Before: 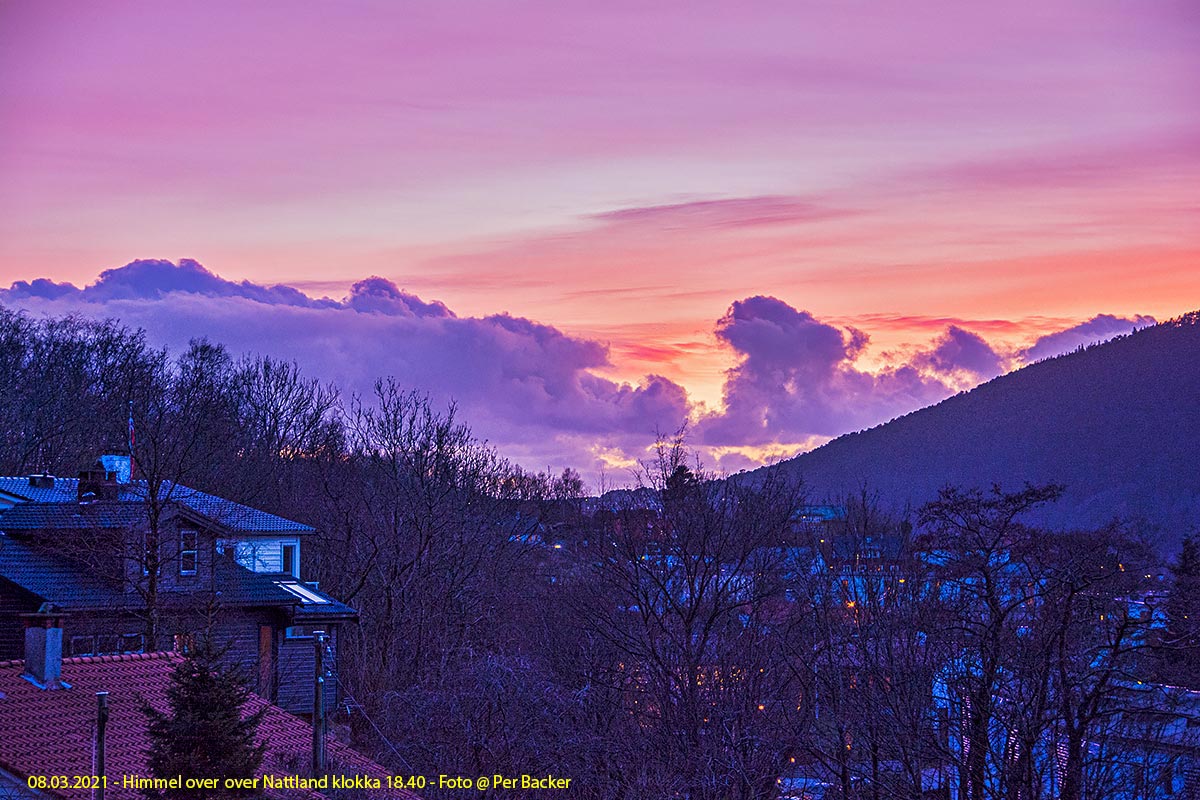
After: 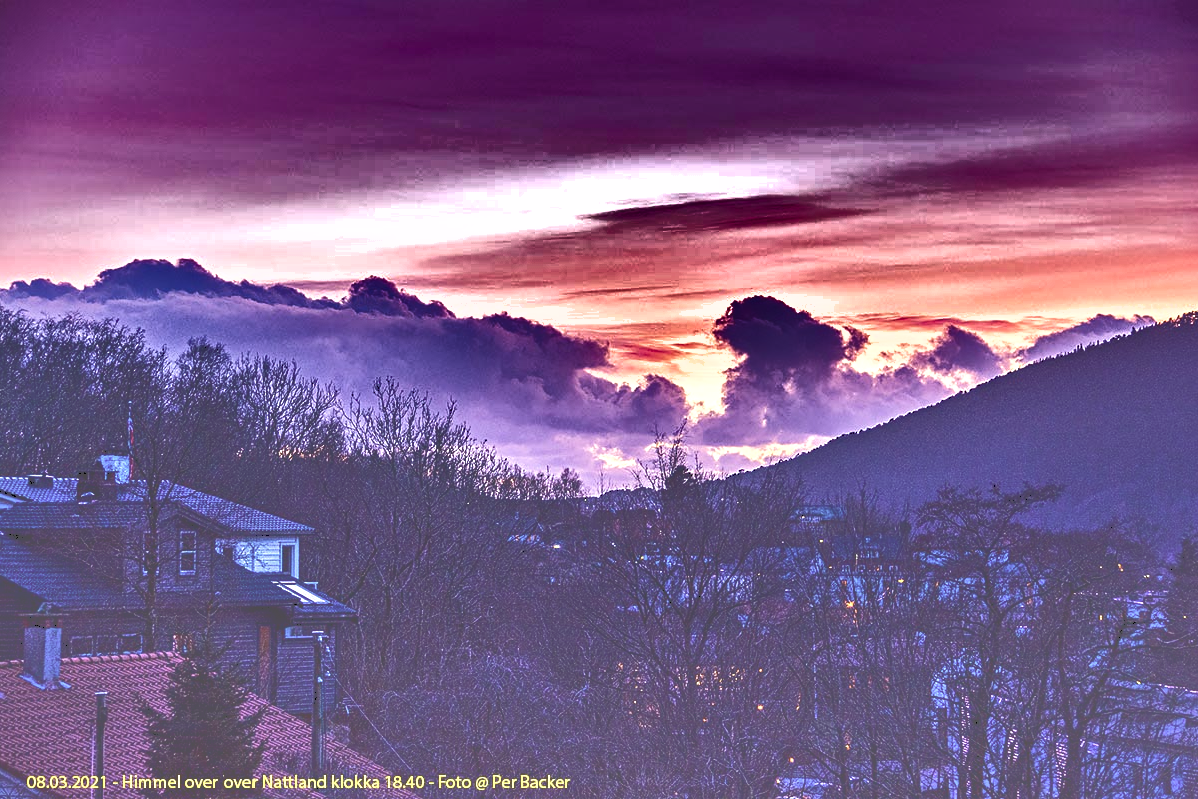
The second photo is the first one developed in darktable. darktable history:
crop and rotate: left 0.148%, bottom 0.004%
haze removal: compatibility mode true, adaptive false
exposure: exposure 1 EV, compensate exposure bias true, compensate highlight preservation false
shadows and highlights: radius 123.59, shadows 99.24, white point adjustment -2.91, highlights -99.04, soften with gaussian
contrast brightness saturation: saturation 0.184
color correction: highlights b* -0.003, saturation 0.527
tone curve: curves: ch0 [(0, 0) (0.003, 0.299) (0.011, 0.299) (0.025, 0.299) (0.044, 0.299) (0.069, 0.3) (0.1, 0.306) (0.136, 0.316) (0.177, 0.326) (0.224, 0.338) (0.277, 0.366) (0.335, 0.406) (0.399, 0.462) (0.468, 0.533) (0.543, 0.607) (0.623, 0.7) (0.709, 0.775) (0.801, 0.843) (0.898, 0.903) (1, 1)], color space Lab, independent channels, preserve colors none
